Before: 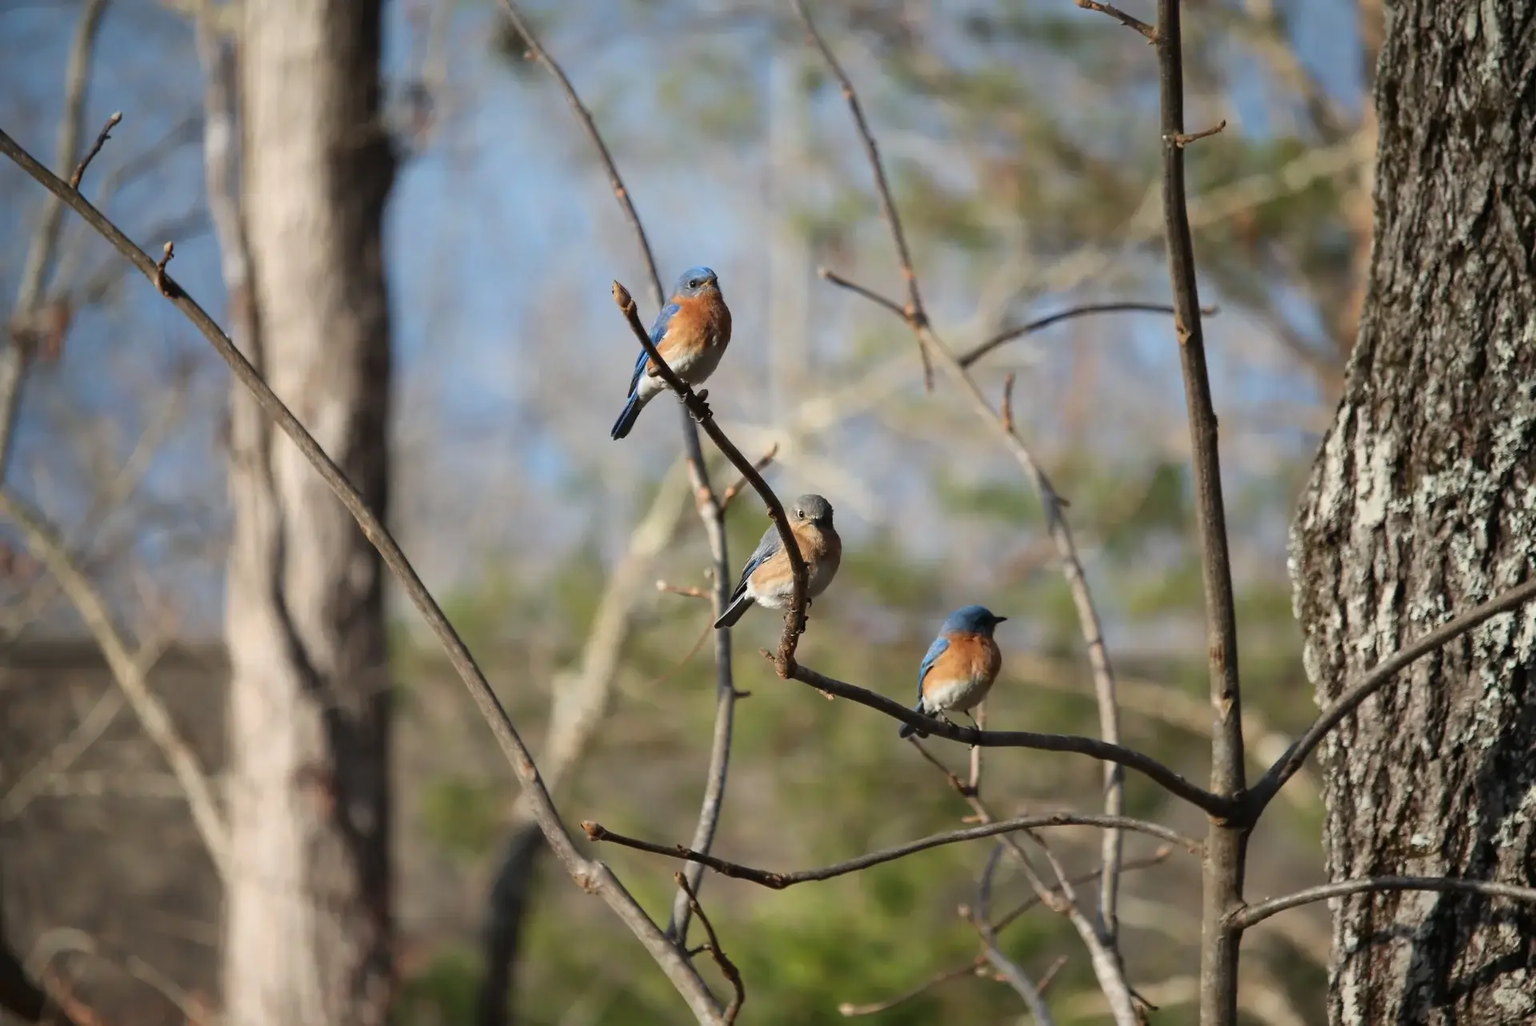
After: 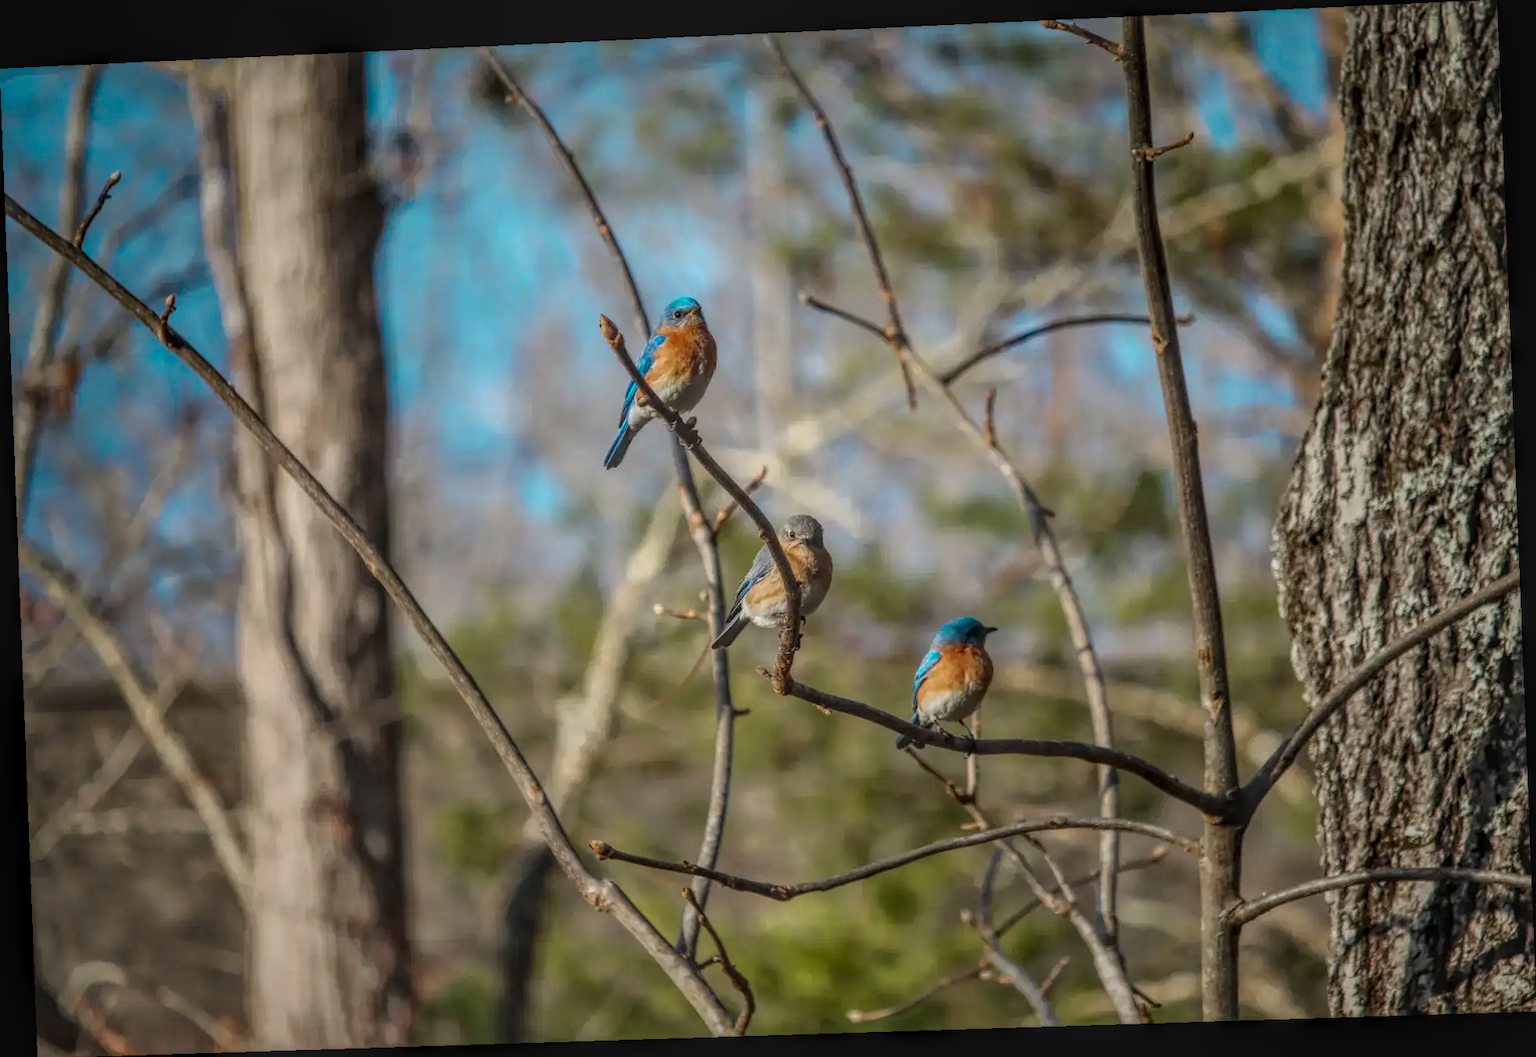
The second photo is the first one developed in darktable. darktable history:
local contrast: highlights 20%, shadows 30%, detail 200%, midtone range 0.2
tone equalizer: on, module defaults
rotate and perspective: rotation -2.22°, lens shift (horizontal) -0.022, automatic cropping off
color zones: curves: ch0 [(0.254, 0.492) (0.724, 0.62)]; ch1 [(0.25, 0.528) (0.719, 0.796)]; ch2 [(0, 0.472) (0.25, 0.5) (0.73, 0.184)]
